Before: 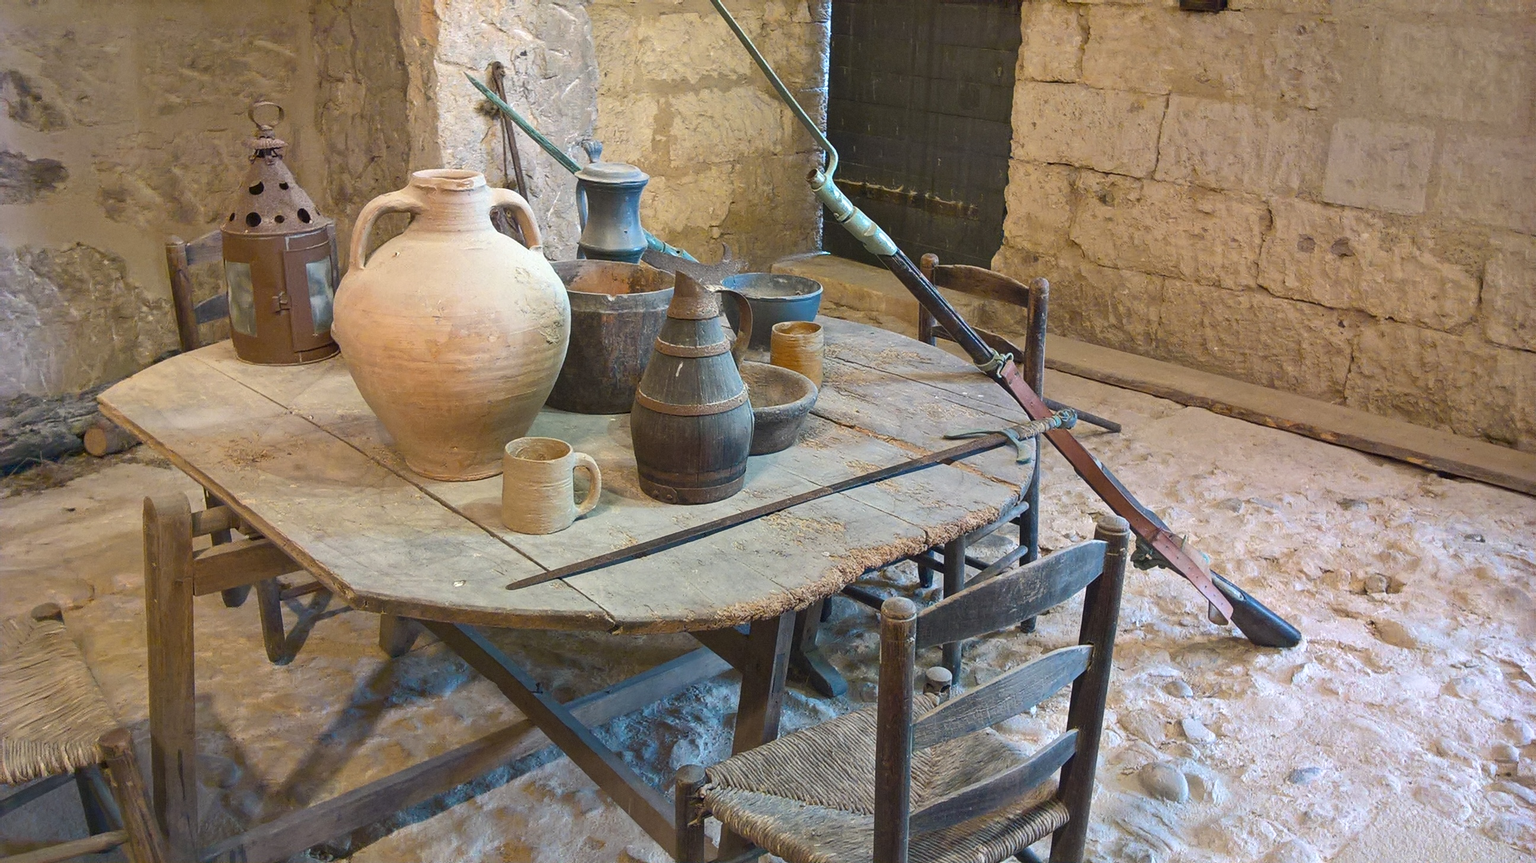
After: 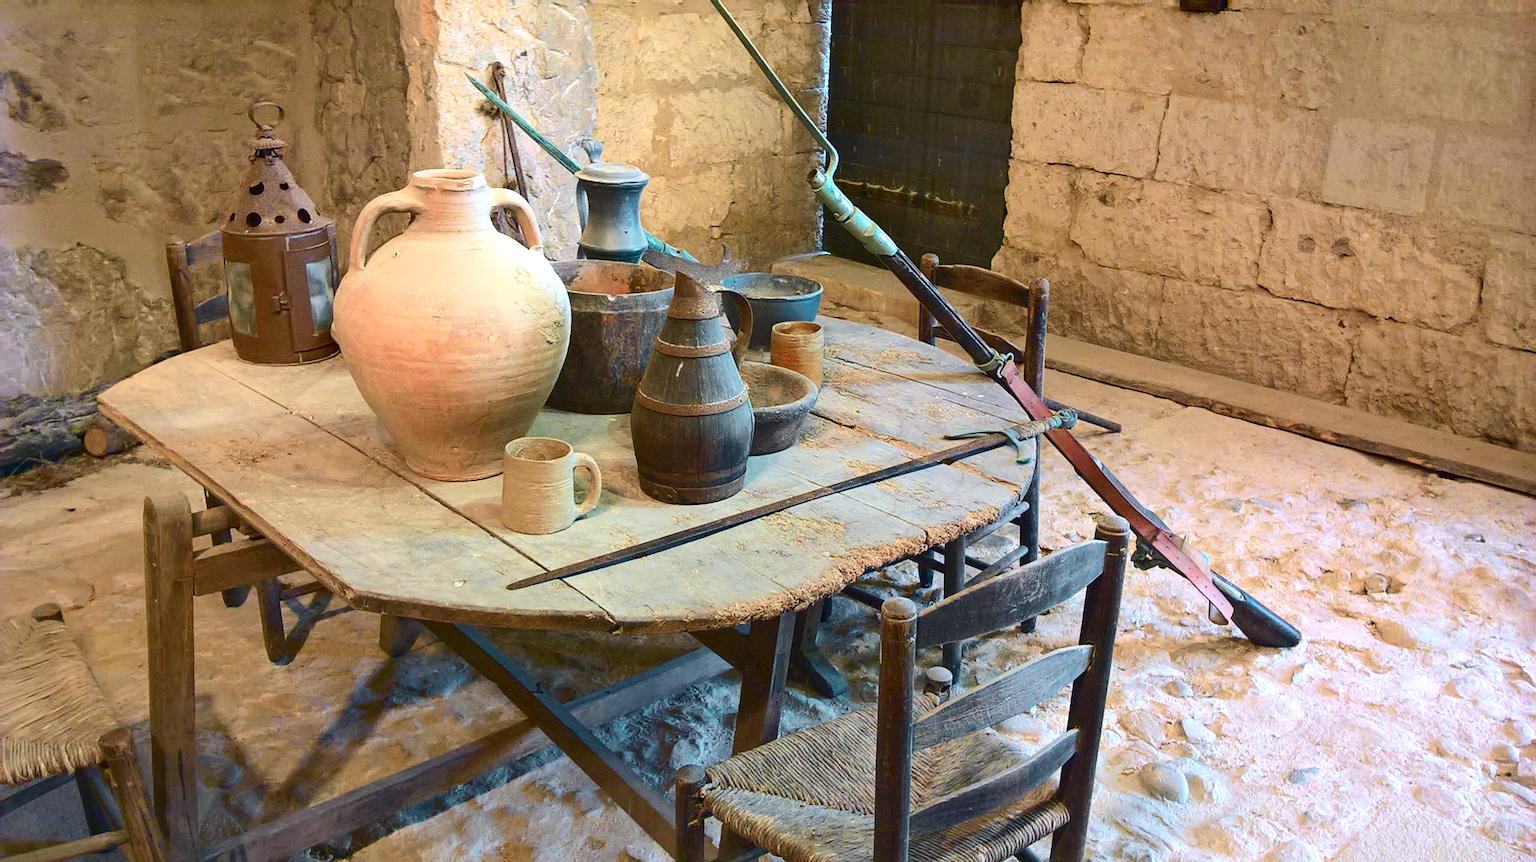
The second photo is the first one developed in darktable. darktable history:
tone equalizer: -8 EV -0.001 EV, -7 EV 0.001 EV, -6 EV -0.002 EV, -5 EV -0.003 EV, -4 EV -0.062 EV, -3 EV -0.222 EV, -2 EV -0.267 EV, -1 EV 0.105 EV, +0 EV 0.303 EV
tone curve: curves: ch0 [(0, 0) (0.033, 0.016) (0.171, 0.127) (0.33, 0.331) (0.432, 0.475) (0.601, 0.665) (0.843, 0.876) (1, 1)]; ch1 [(0, 0) (0.339, 0.349) (0.445, 0.42) (0.476, 0.47) (0.501, 0.499) (0.516, 0.525) (0.548, 0.563) (0.584, 0.633) (0.728, 0.746) (1, 1)]; ch2 [(0, 0) (0.327, 0.324) (0.417, 0.44) (0.46, 0.453) (0.502, 0.498) (0.517, 0.524) (0.53, 0.554) (0.579, 0.599) (0.745, 0.704) (1, 1)], color space Lab, independent channels, preserve colors none
color correction: saturation 1.11
